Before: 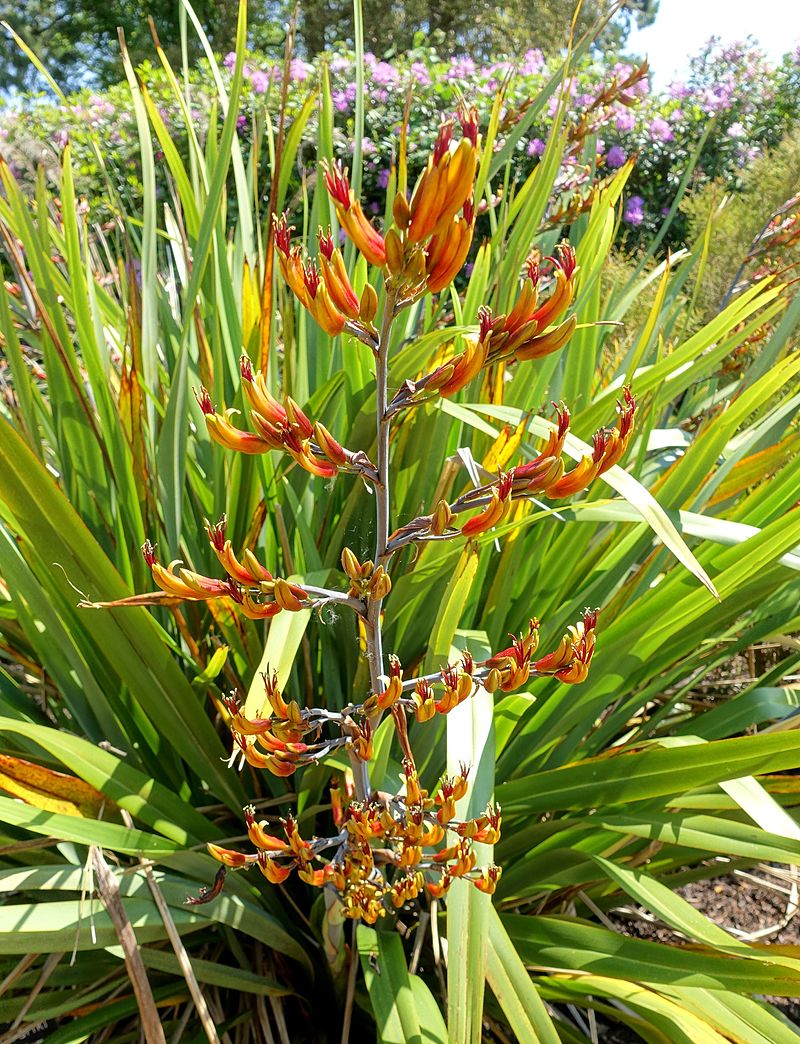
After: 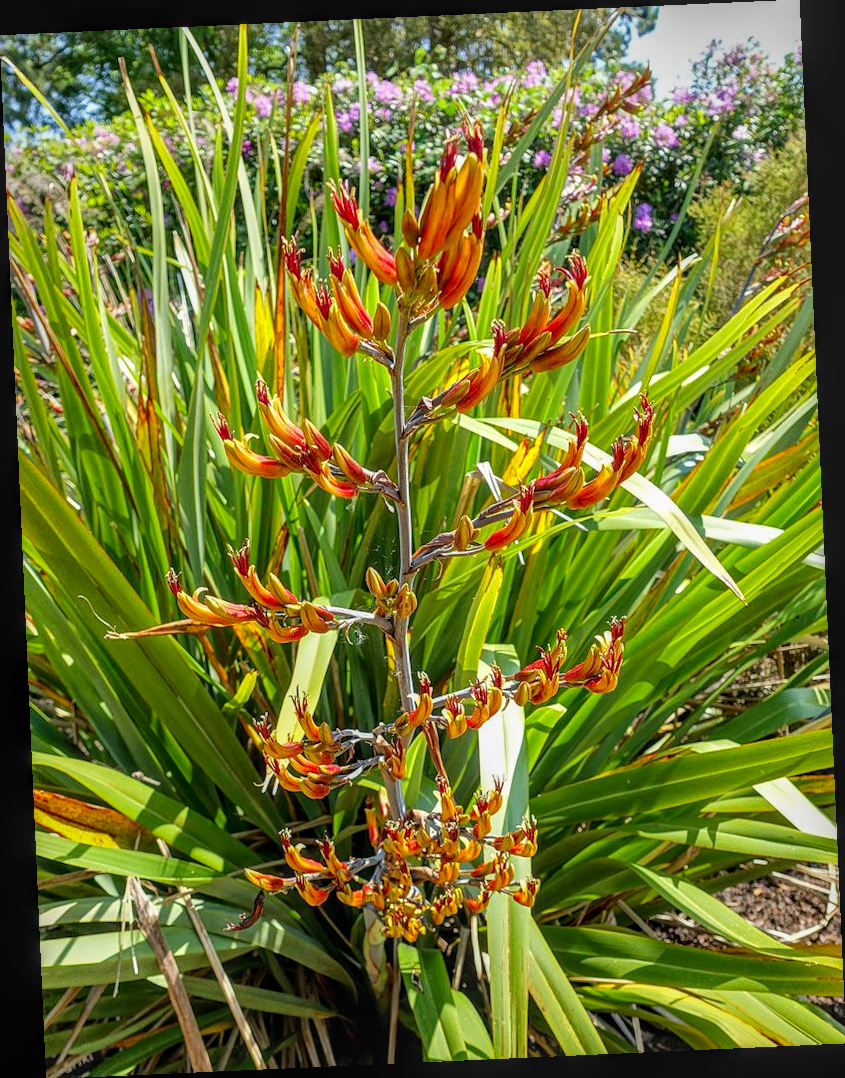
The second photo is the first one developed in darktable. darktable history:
local contrast: highlights 0%, shadows 0%, detail 133%
tone equalizer: on, module defaults
exposure: compensate highlight preservation false
color correction: saturation 1.1
rotate and perspective: rotation -2.56°, automatic cropping off
